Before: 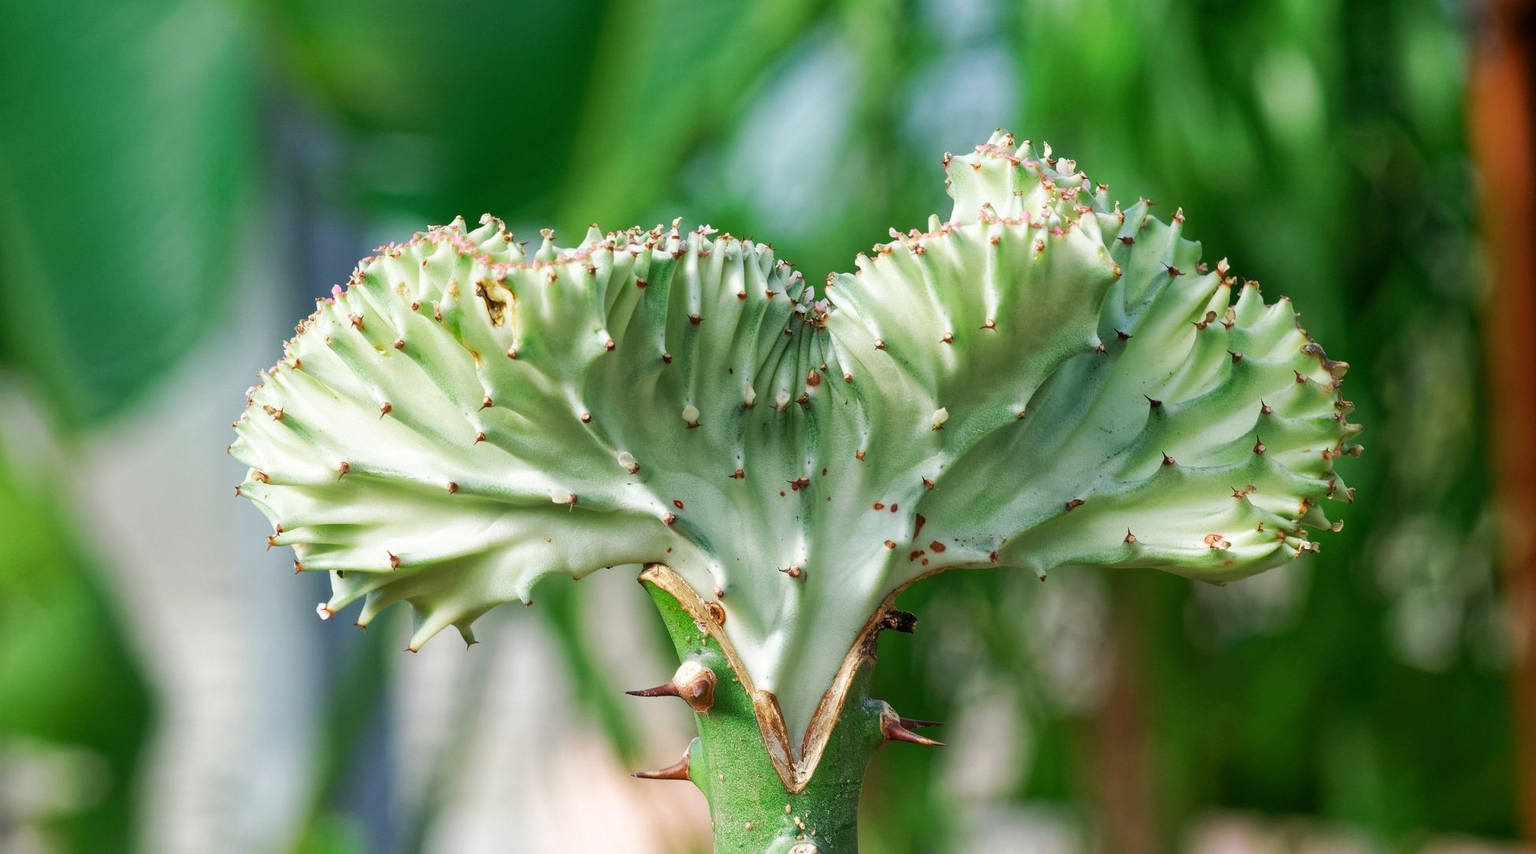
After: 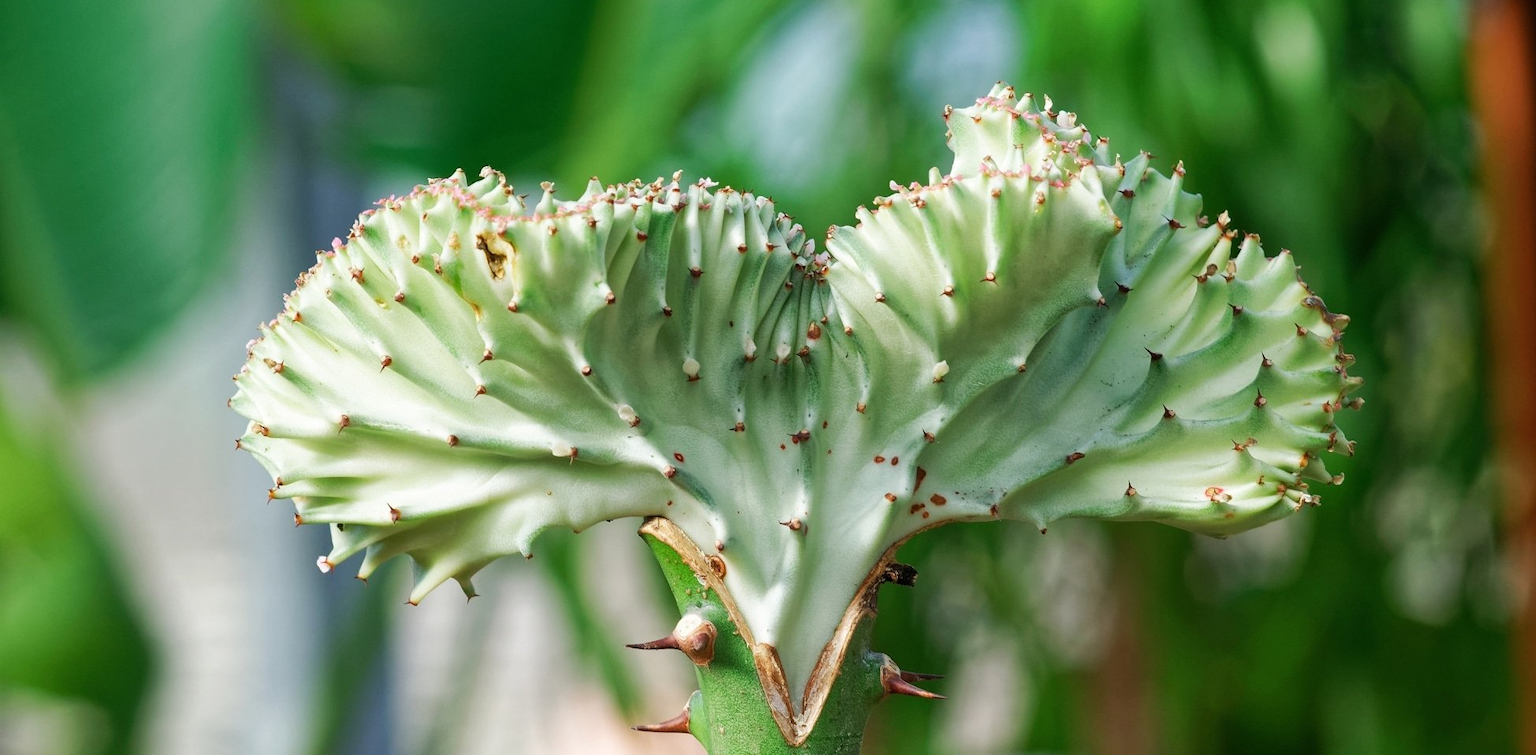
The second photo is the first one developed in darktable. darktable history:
crop and rotate: top 5.602%, bottom 5.863%
